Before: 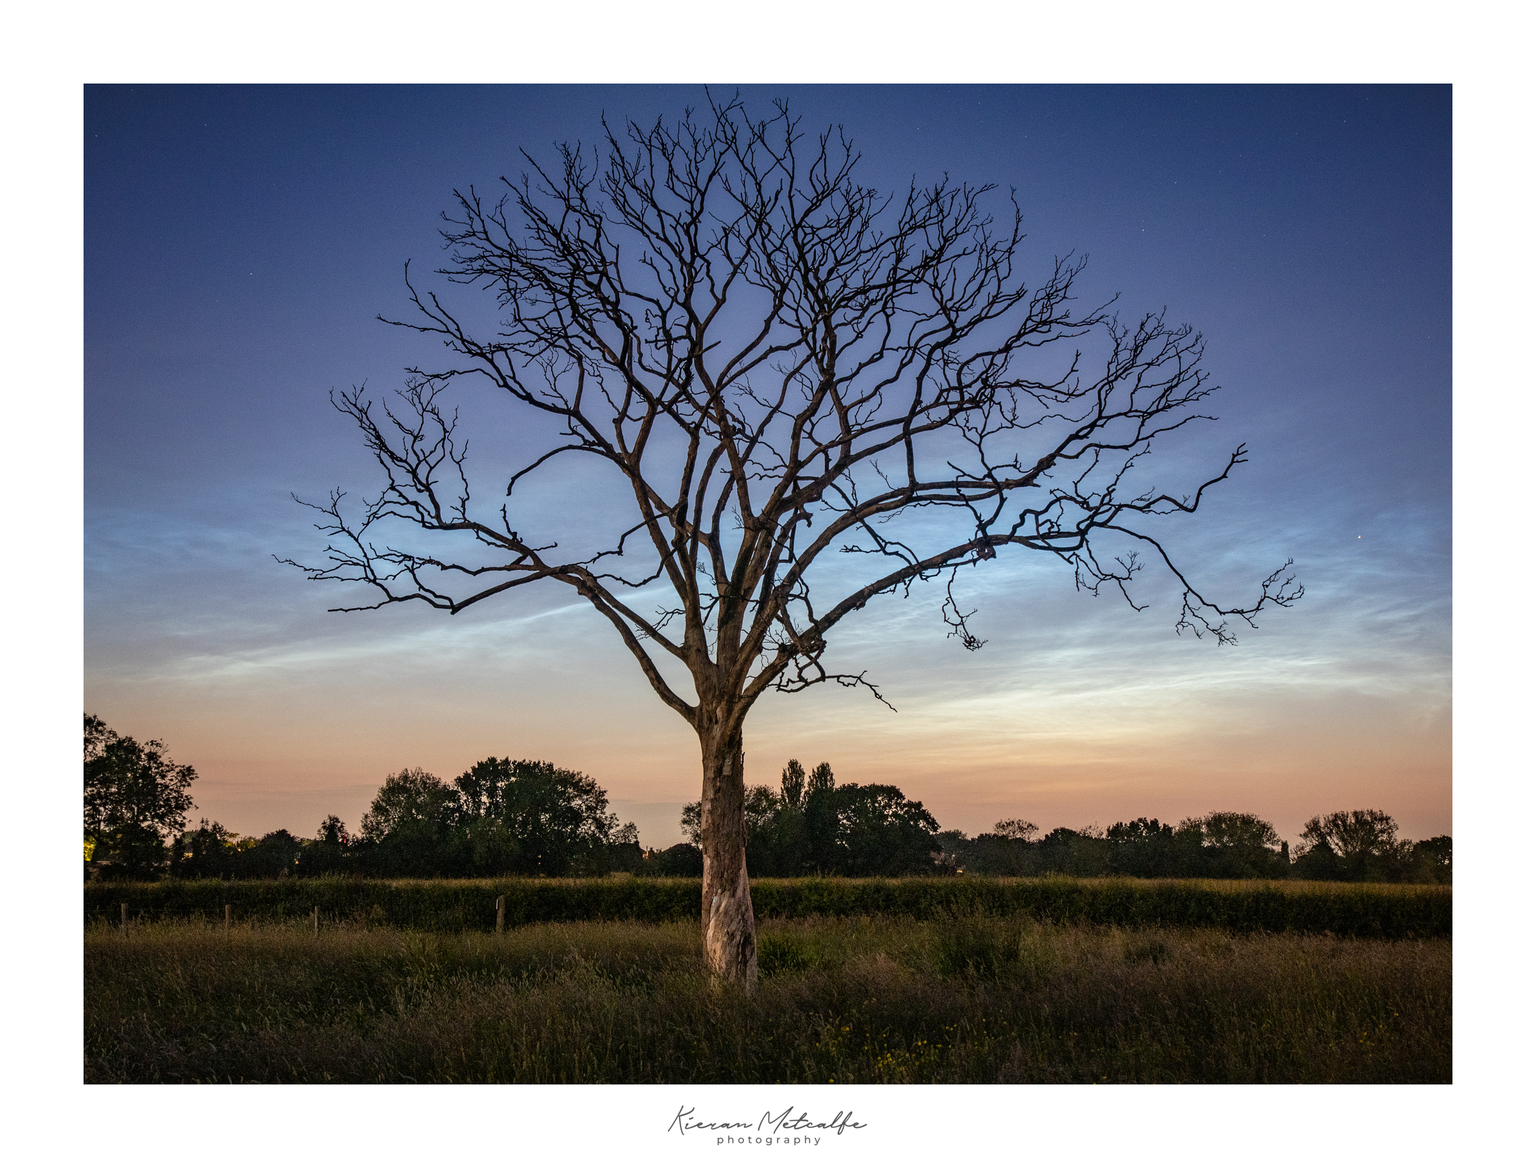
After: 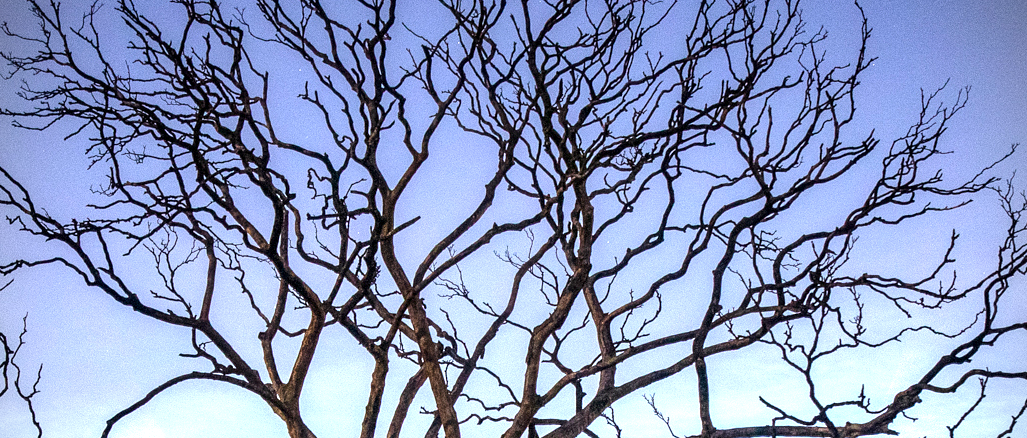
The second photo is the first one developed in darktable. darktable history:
exposure: black level correction 0.001, exposure 1.735 EV, compensate highlight preservation false
crop: left 28.64%, top 16.832%, right 26.637%, bottom 58.055%
graduated density: density 0.38 EV, hardness 21%, rotation -6.11°, saturation 32%
vignetting: dithering 8-bit output, unbound false
